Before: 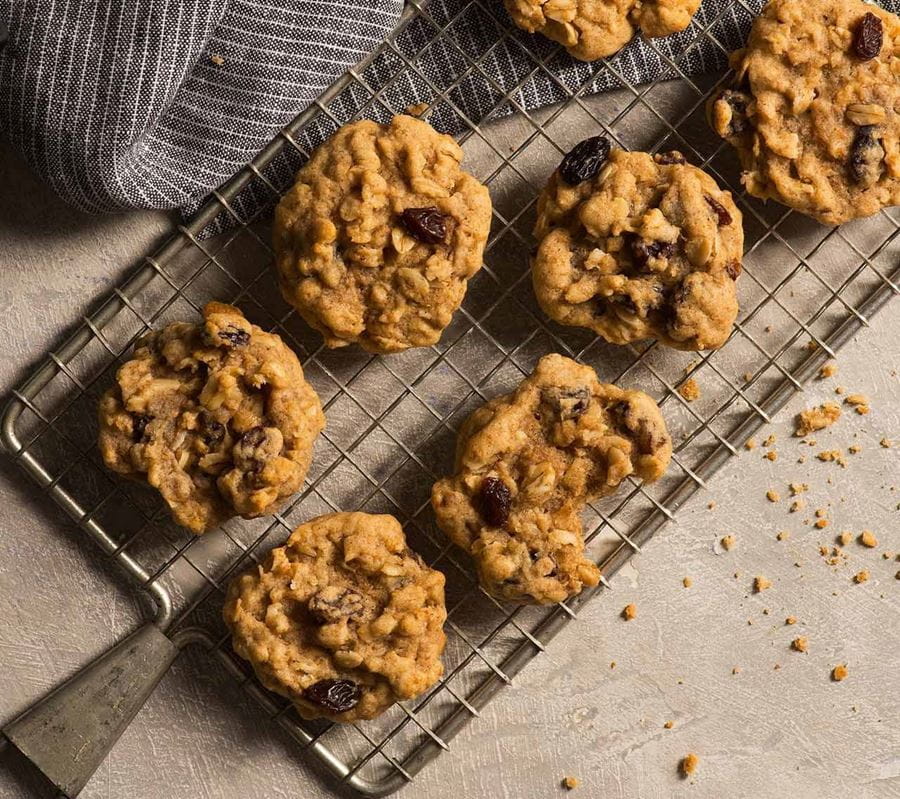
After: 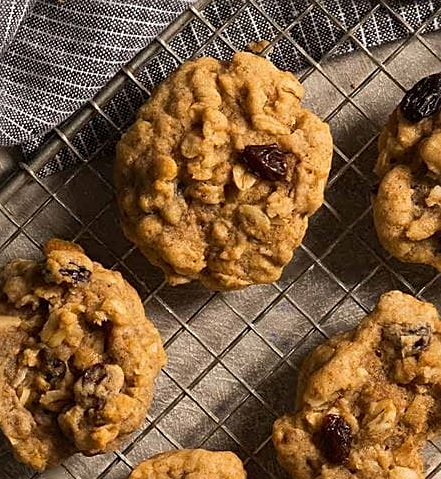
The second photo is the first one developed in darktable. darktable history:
crop: left 17.771%, top 7.91%, right 32.748%, bottom 32.1%
sharpen: on, module defaults
